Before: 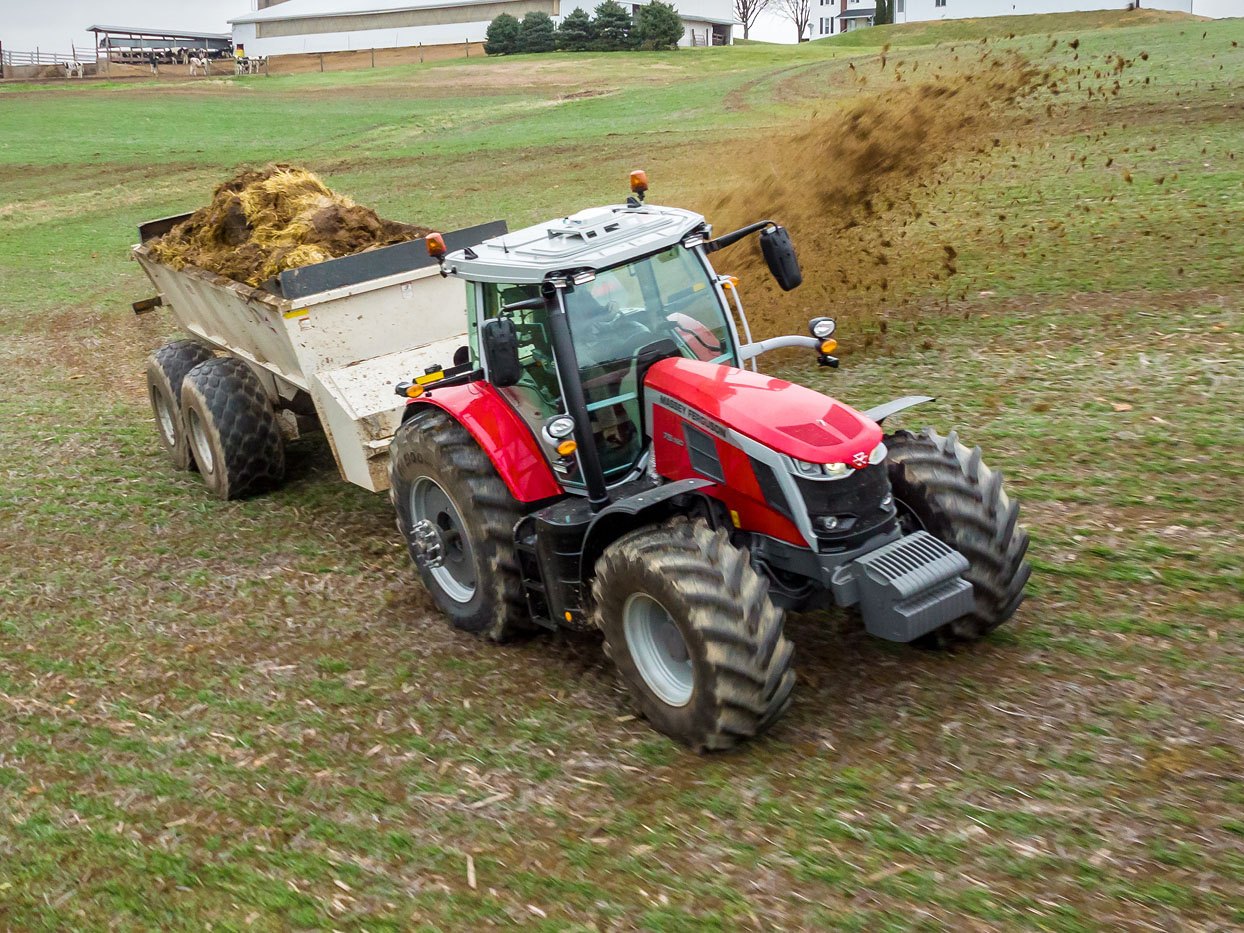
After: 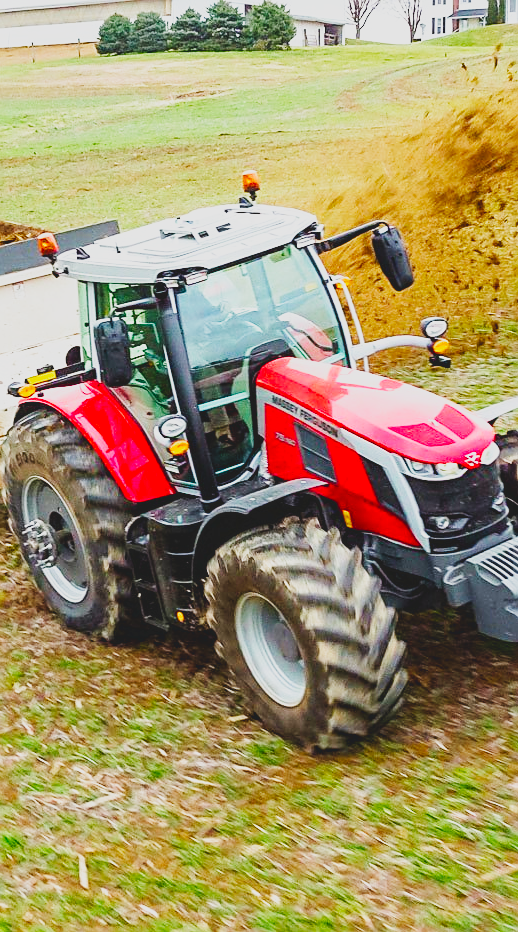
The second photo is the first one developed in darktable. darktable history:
contrast brightness saturation: contrast -0.19, saturation 0.19
base curve: curves: ch0 [(0, 0.003) (0.001, 0.002) (0.006, 0.004) (0.02, 0.022) (0.048, 0.086) (0.094, 0.234) (0.162, 0.431) (0.258, 0.629) (0.385, 0.8) (0.548, 0.918) (0.751, 0.988) (1, 1)], preserve colors none
crop: left 31.229%, right 27.105%
sharpen: on, module defaults
